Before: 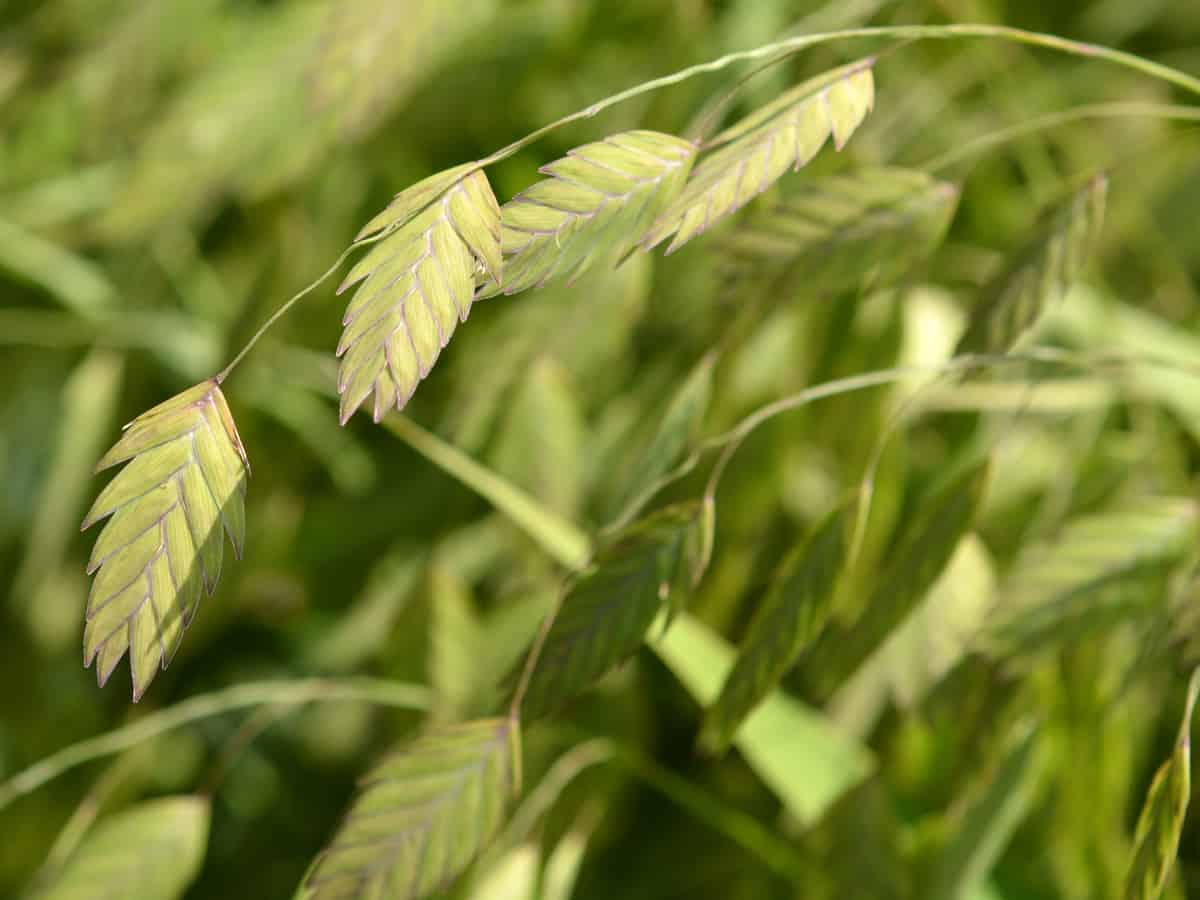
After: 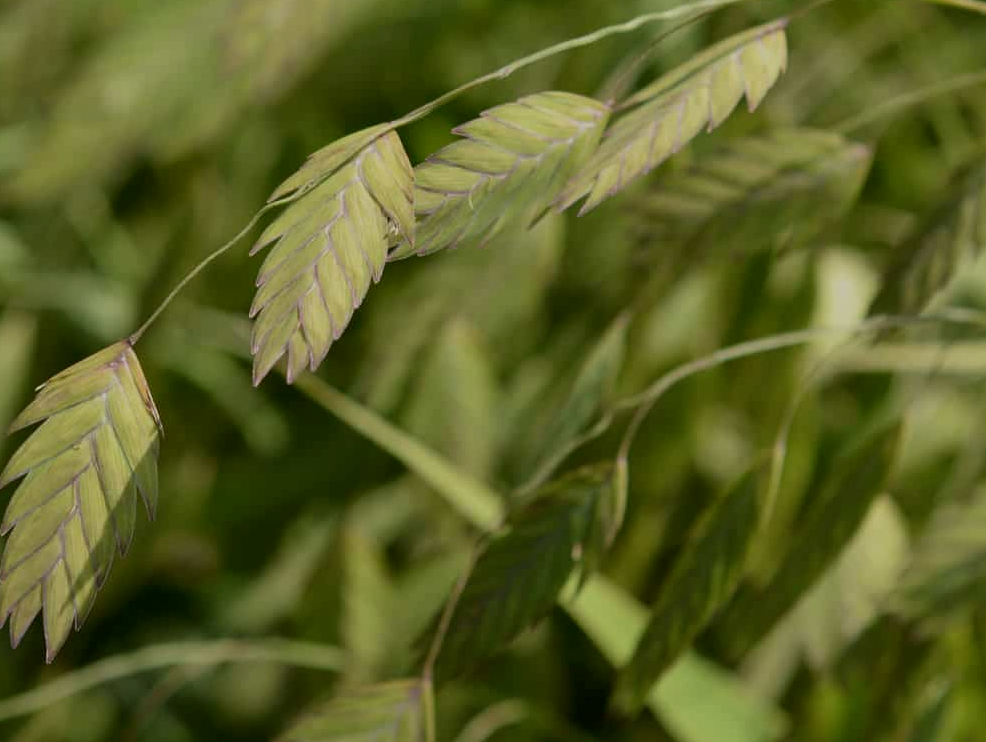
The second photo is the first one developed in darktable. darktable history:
crop and rotate: left 7.269%, top 4.401%, right 10.538%, bottom 13.062%
exposure: exposure -0.951 EV, compensate highlight preservation false
local contrast: mode bilateral grid, contrast 21, coarseness 50, detail 119%, midtone range 0.2
